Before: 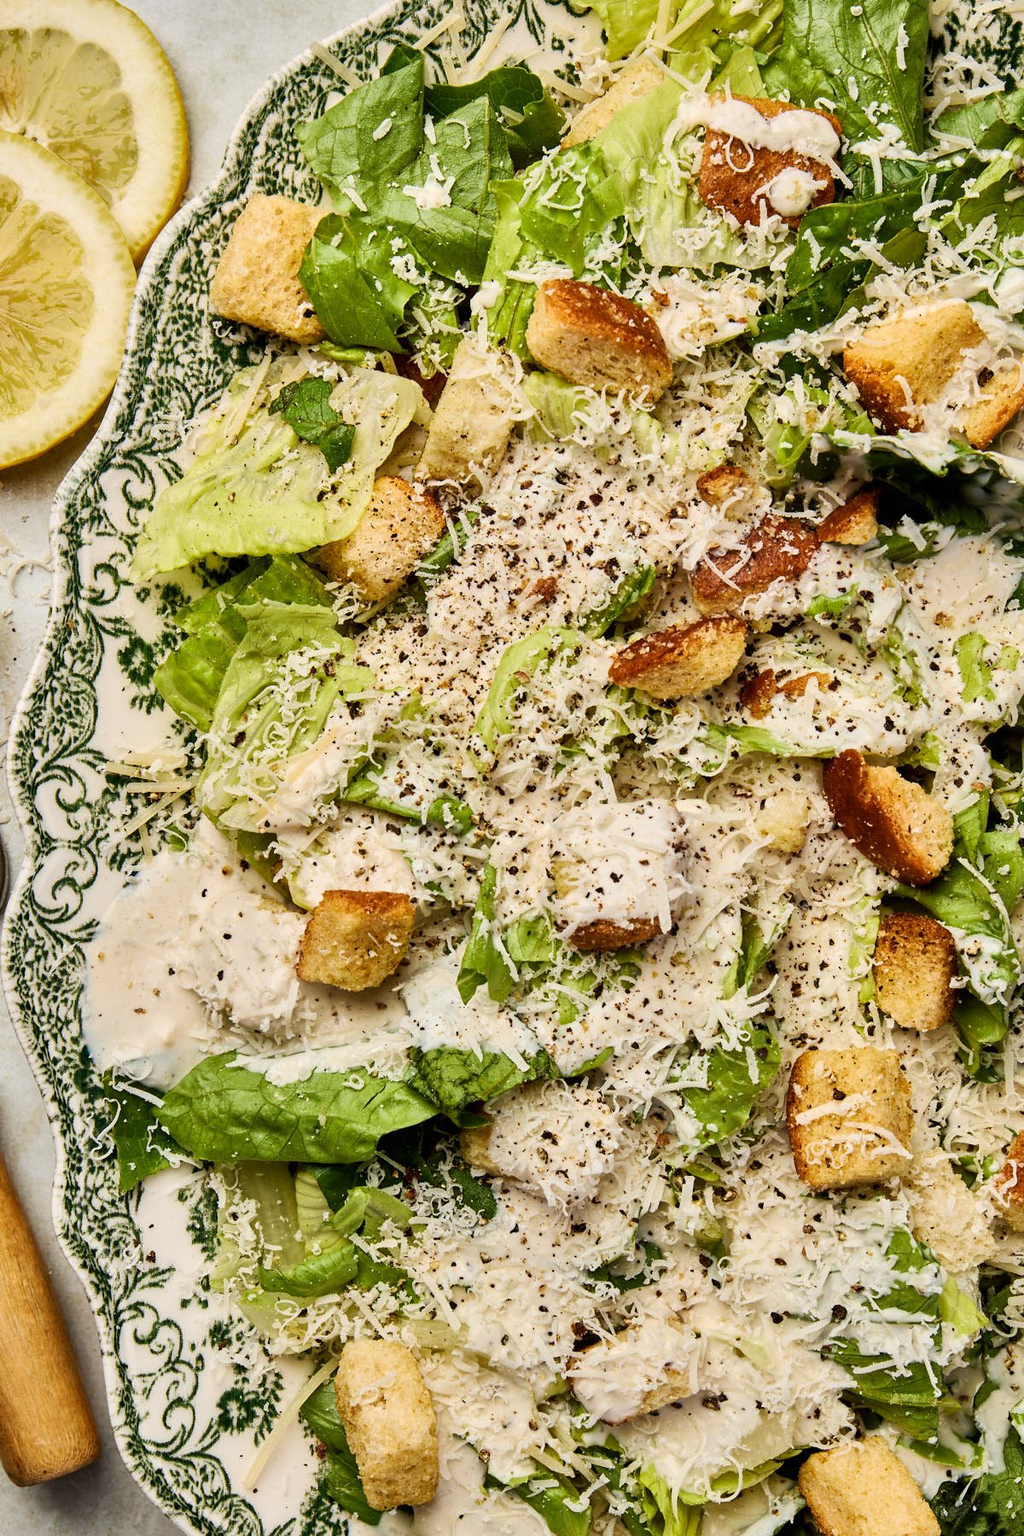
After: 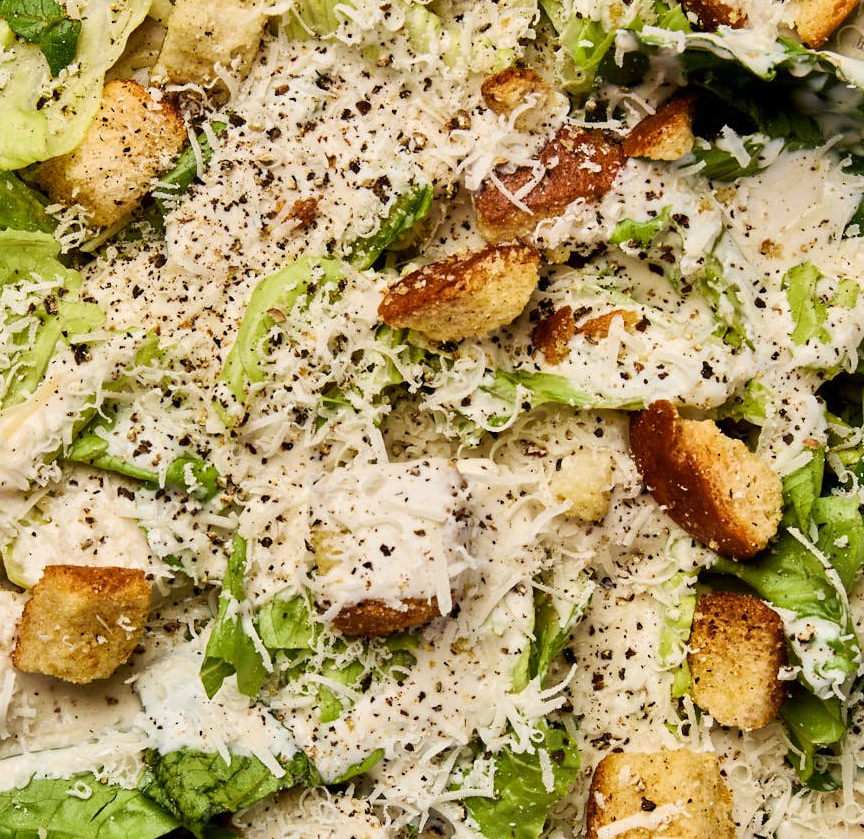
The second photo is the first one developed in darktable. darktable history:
crop and rotate: left 27.983%, top 26.586%, bottom 26.797%
